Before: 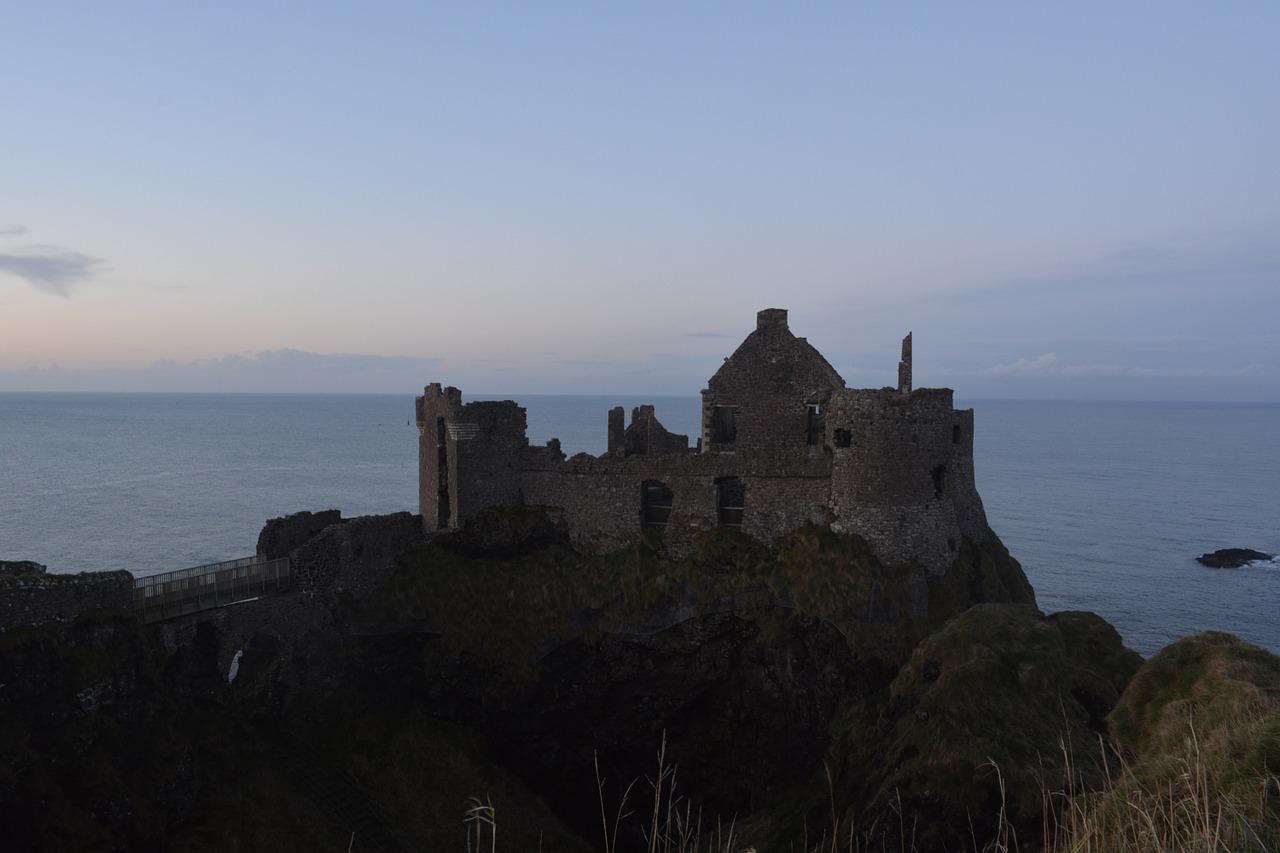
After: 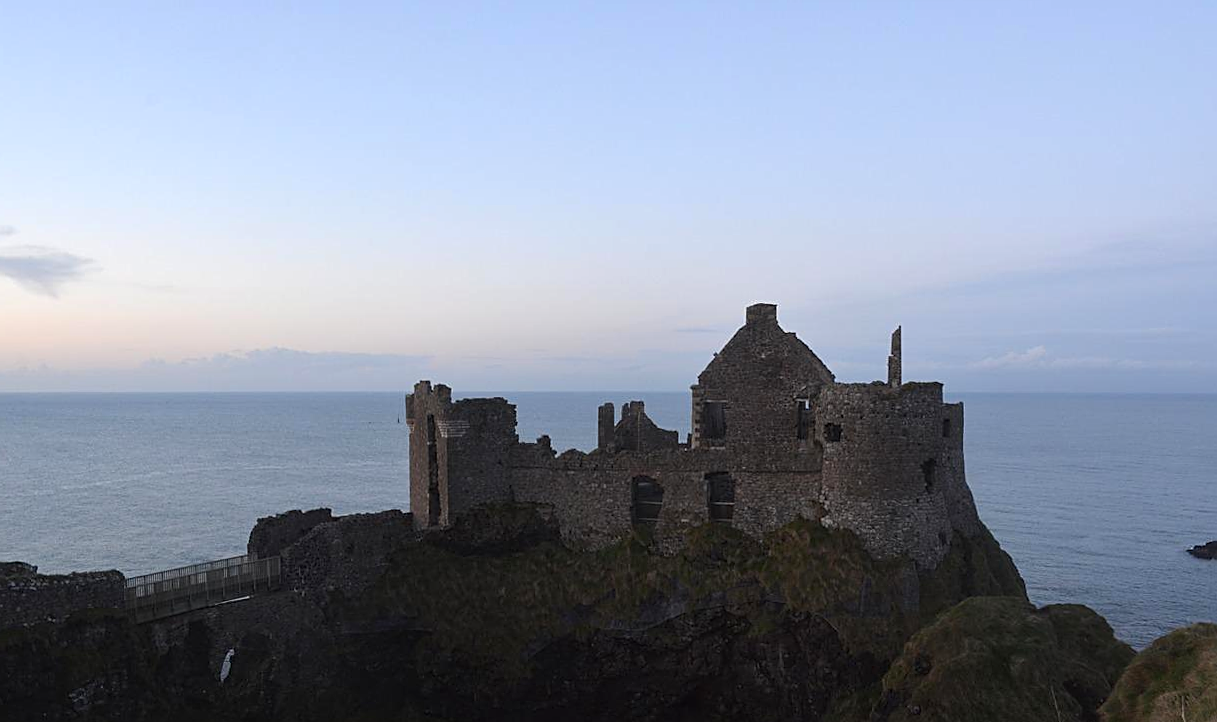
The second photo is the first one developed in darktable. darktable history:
sharpen: on, module defaults
exposure: exposure 0.6 EV, compensate exposure bias true, compensate highlight preservation false
crop and rotate: angle 0.436°, left 0.294%, right 3.504%, bottom 14.309%
